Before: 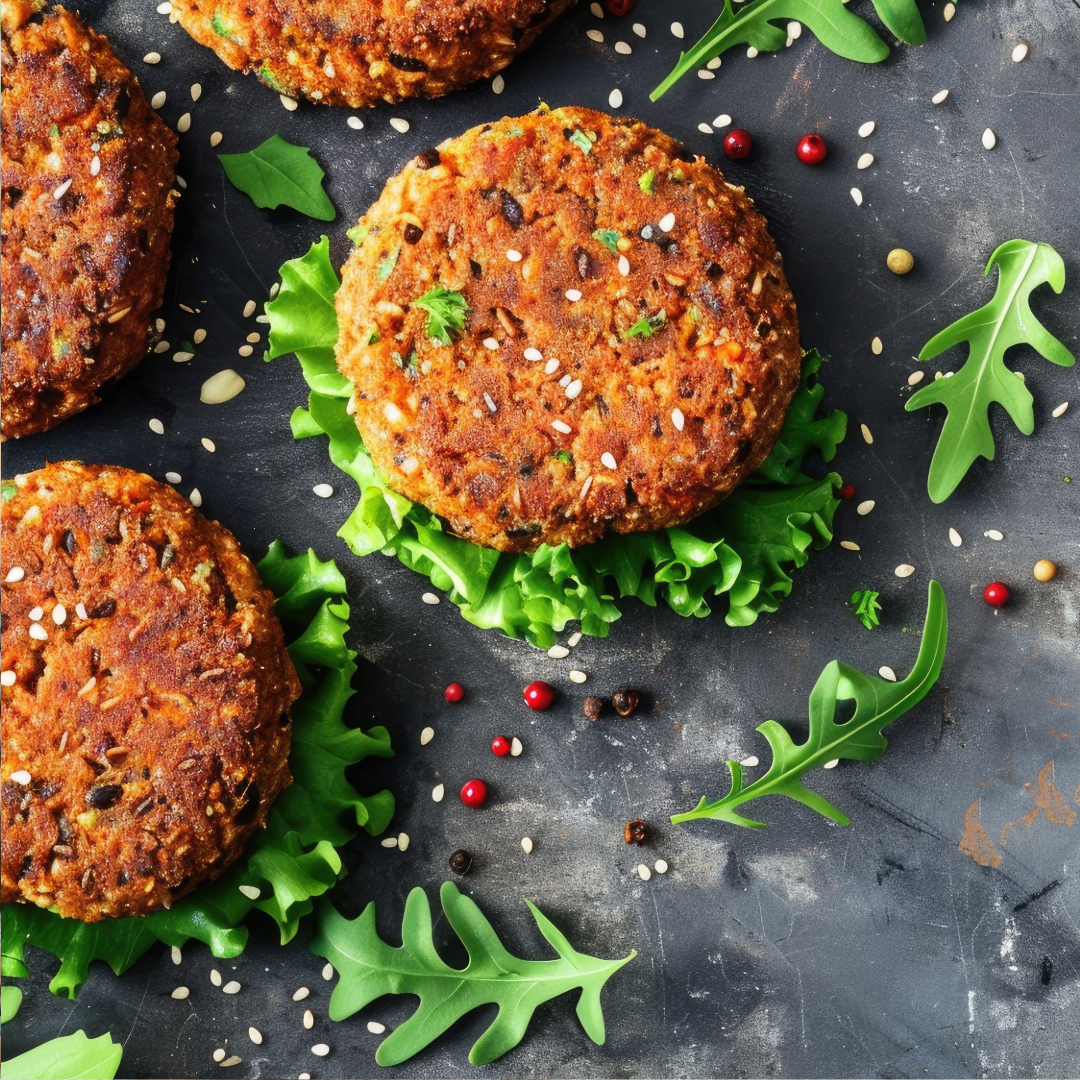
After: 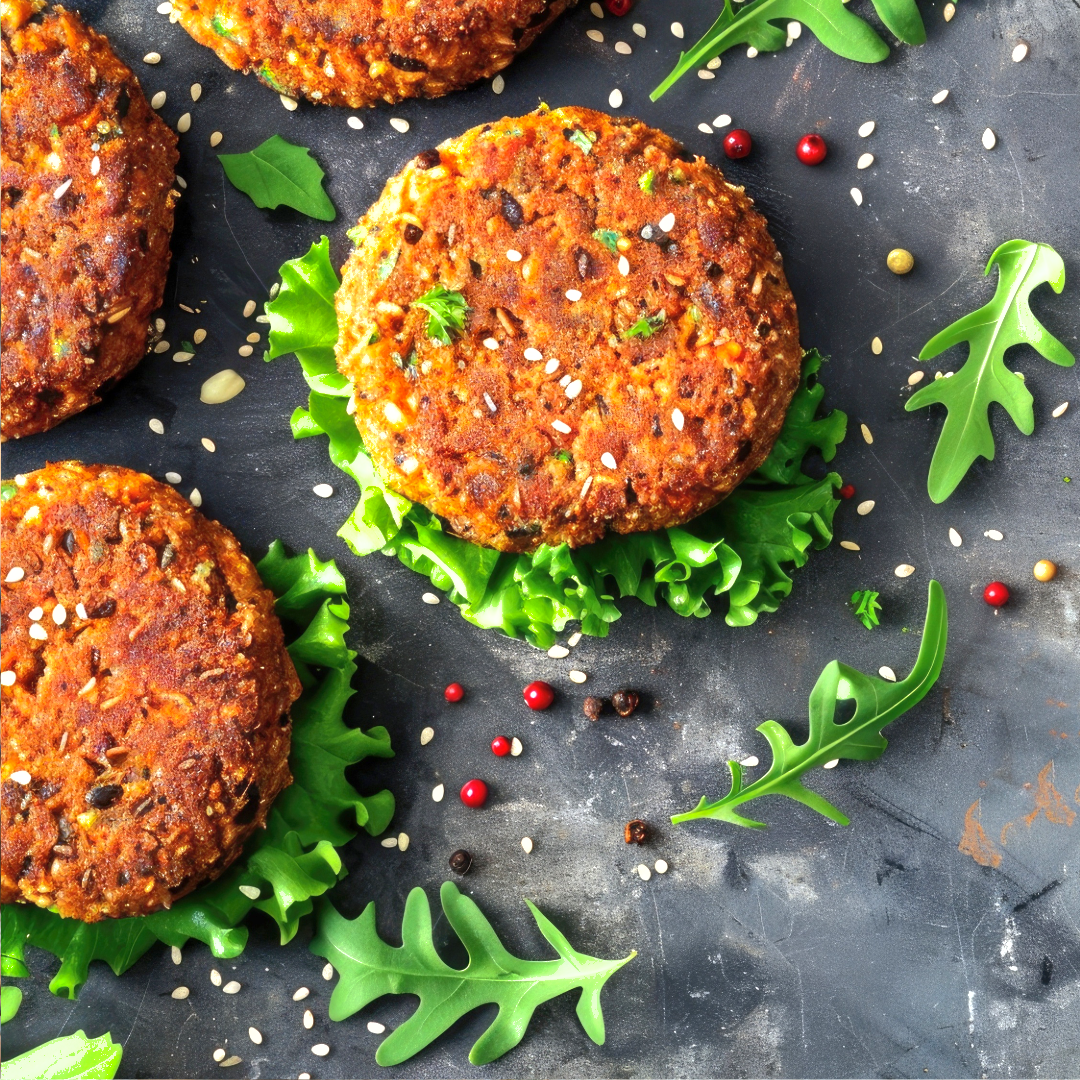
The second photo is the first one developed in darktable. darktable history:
shadows and highlights: on, module defaults
exposure: black level correction 0.001, exposure 0.5 EV, compensate exposure bias true, compensate highlight preservation false
